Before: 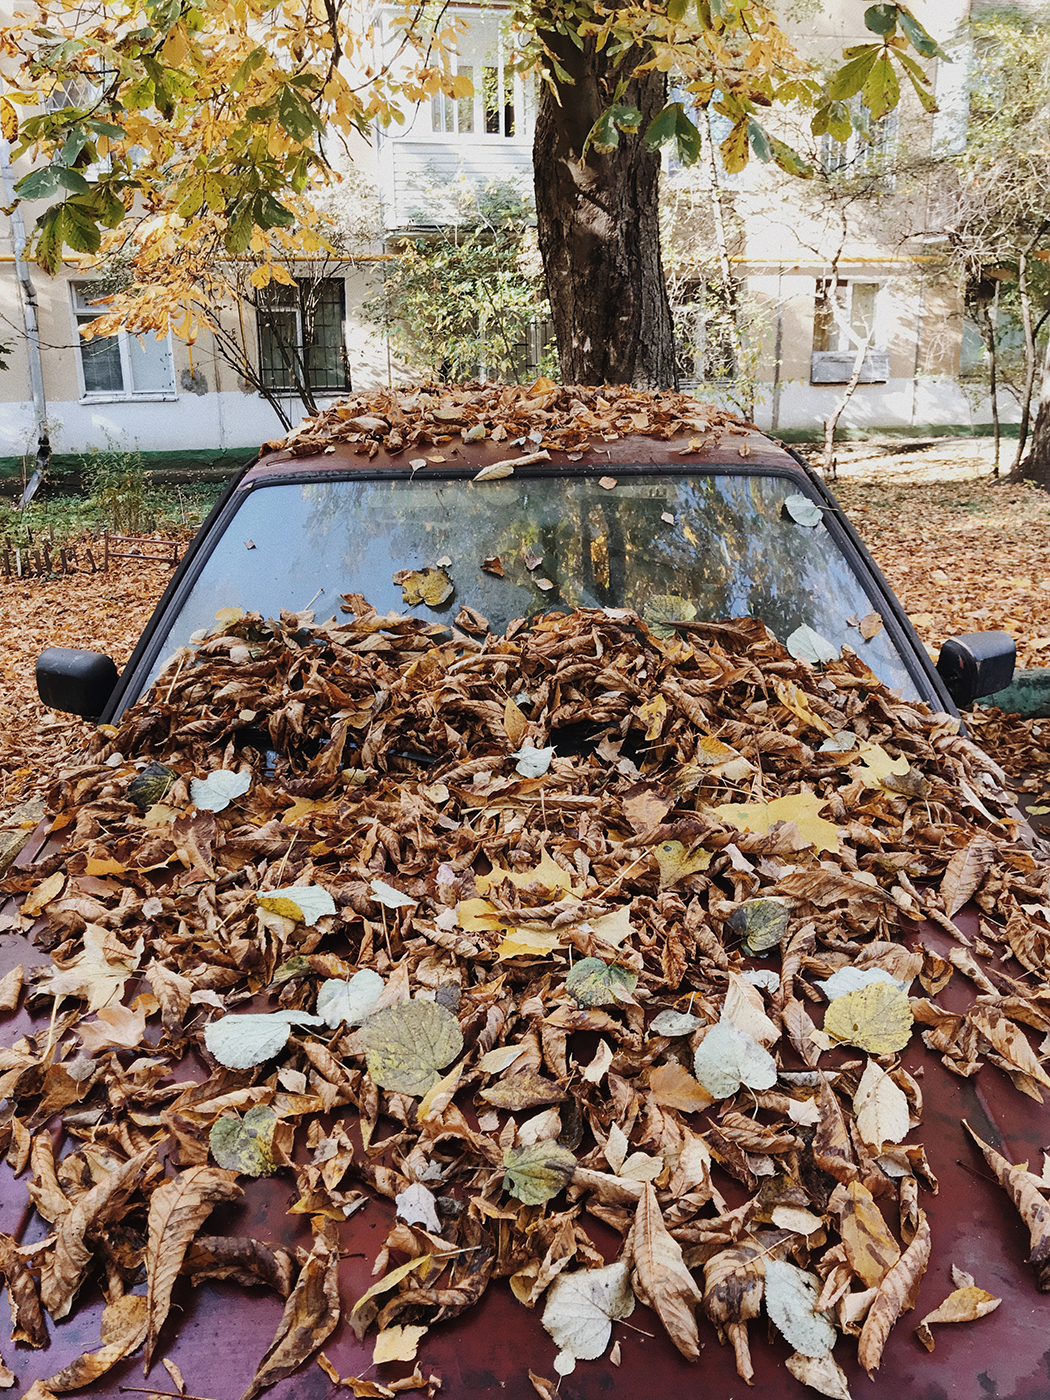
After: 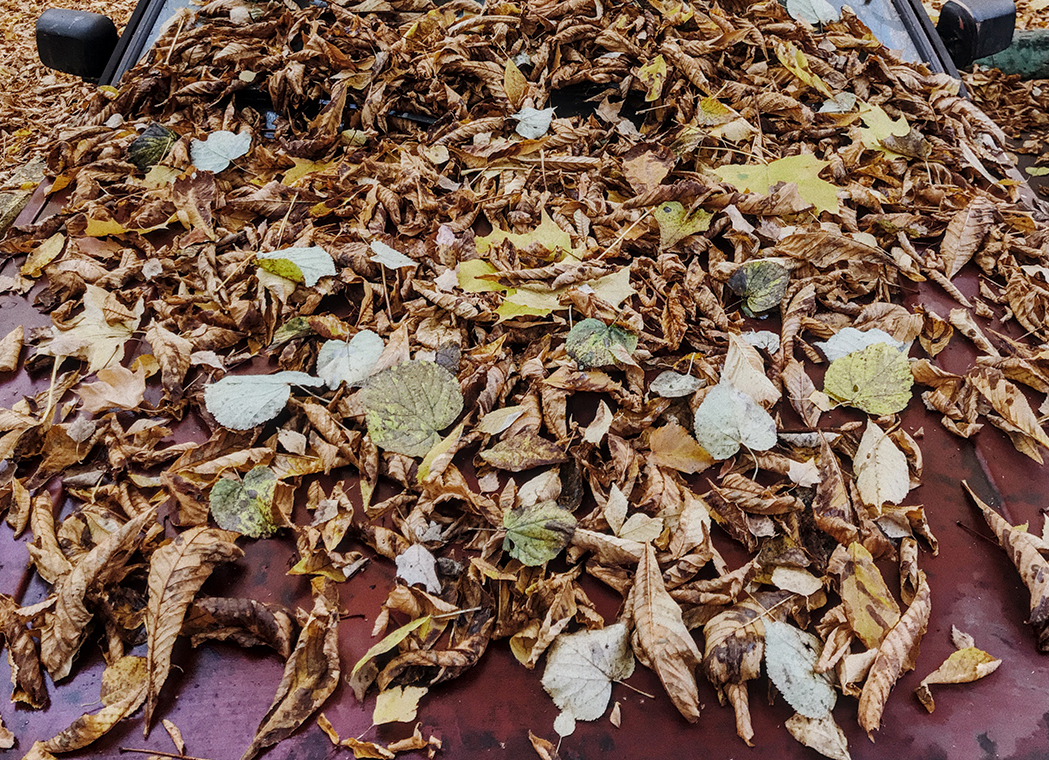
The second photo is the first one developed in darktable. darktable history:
shadows and highlights: white point adjustment -3.8, highlights -63.54, soften with gaussian
color zones: curves: ch2 [(0, 0.5) (0.143, 0.517) (0.286, 0.571) (0.429, 0.522) (0.571, 0.5) (0.714, 0.5) (0.857, 0.5) (1, 0.5)]
local contrast: detail 130%
crop and rotate: top 45.693%, right 0.053%
